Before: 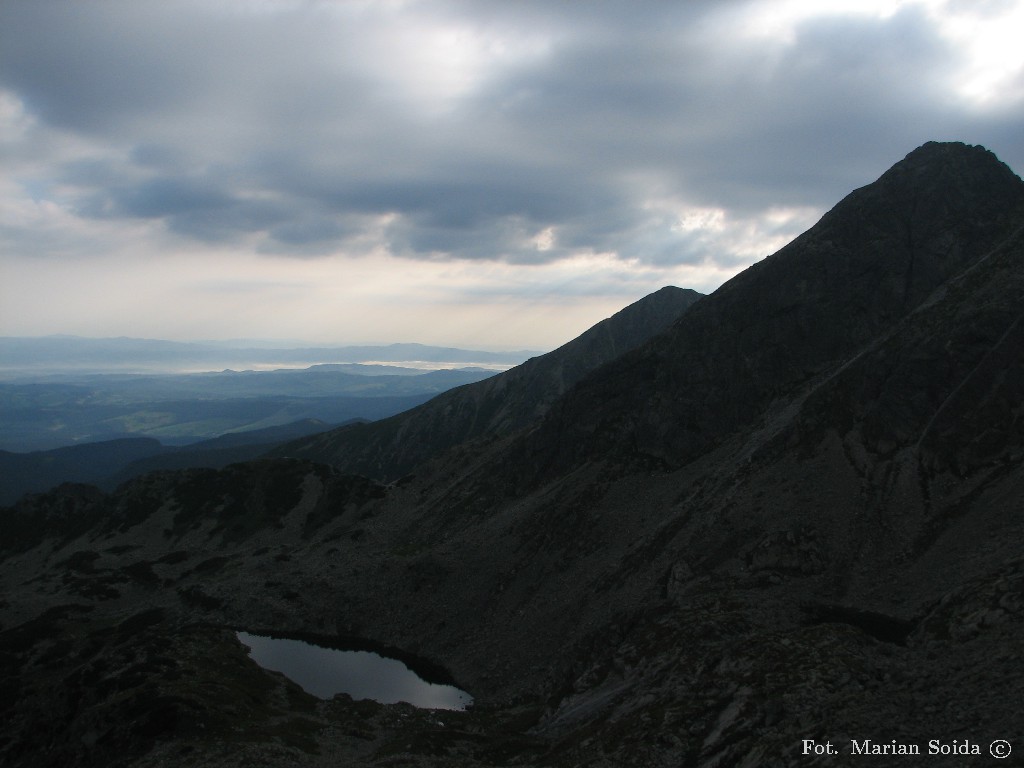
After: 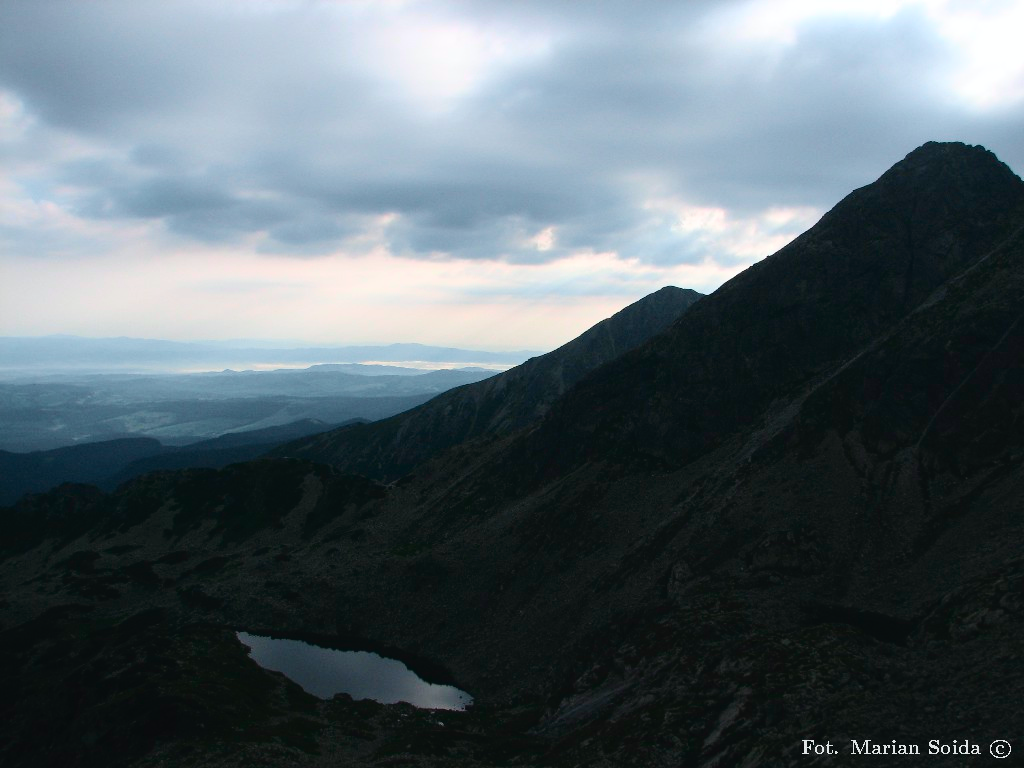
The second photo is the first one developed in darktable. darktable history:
tone curve: curves: ch0 [(0, 0.023) (0.087, 0.065) (0.184, 0.168) (0.45, 0.54) (0.57, 0.683) (0.722, 0.825) (0.877, 0.948) (1, 1)]; ch1 [(0, 0) (0.388, 0.369) (0.44, 0.44) (0.489, 0.481) (0.534, 0.561) (0.657, 0.659) (1, 1)]; ch2 [(0, 0) (0.353, 0.317) (0.408, 0.427) (0.472, 0.46) (0.5, 0.496) (0.537, 0.534) (0.576, 0.592) (0.625, 0.631) (1, 1)], color space Lab, independent channels, preserve colors none
color correction: saturation 1.11
